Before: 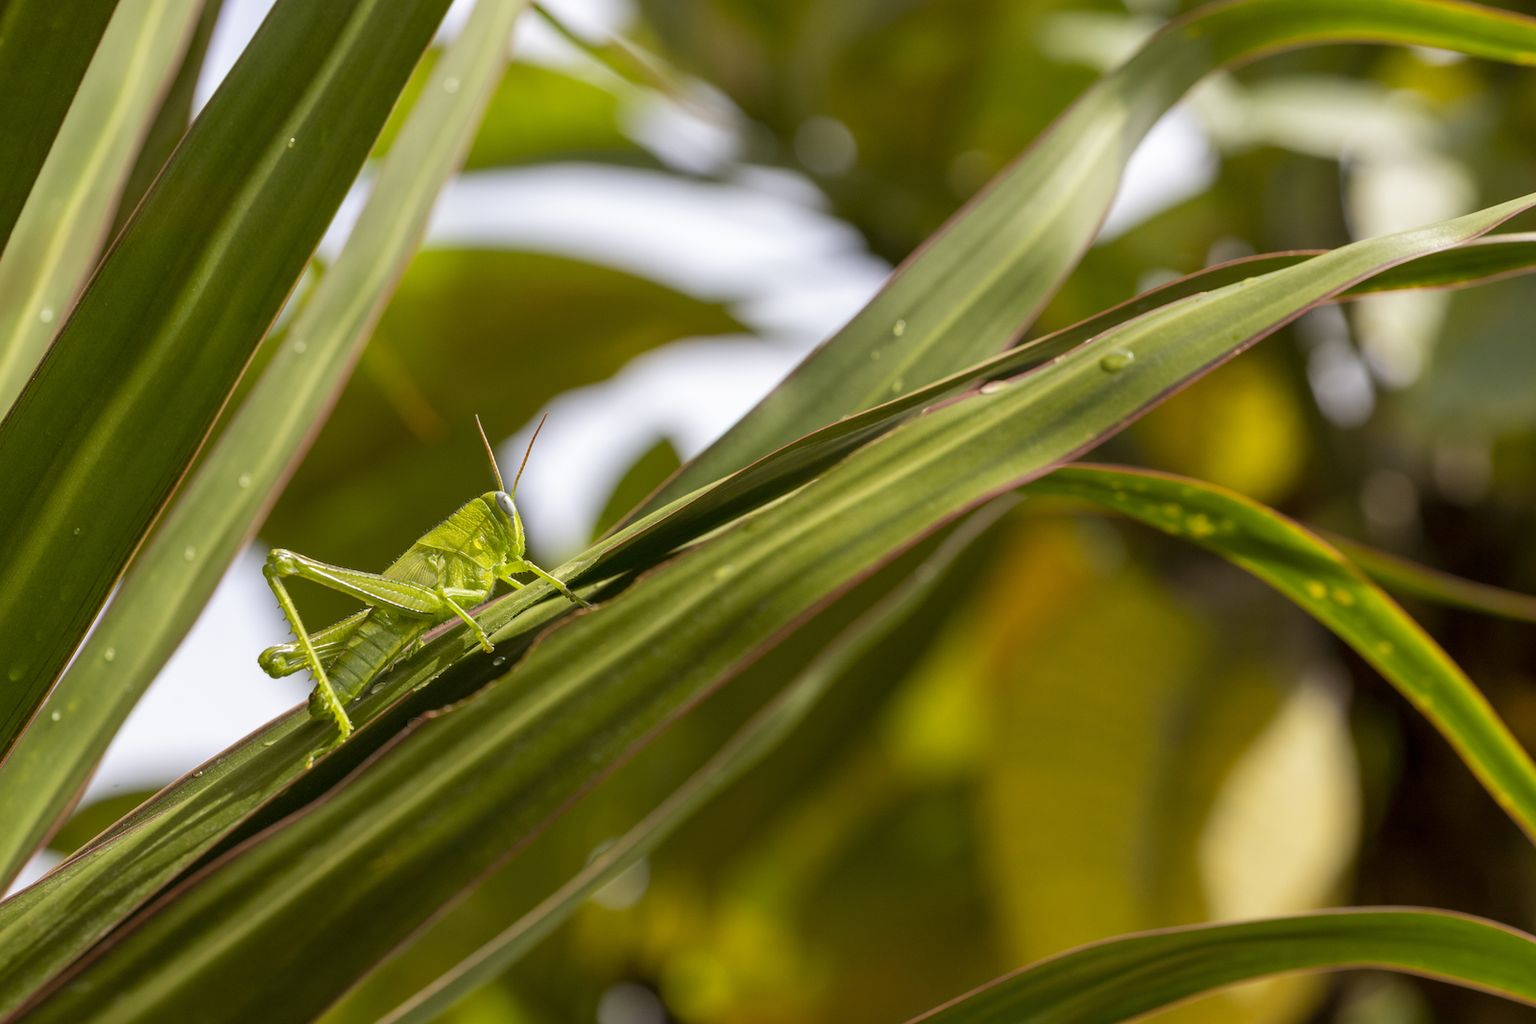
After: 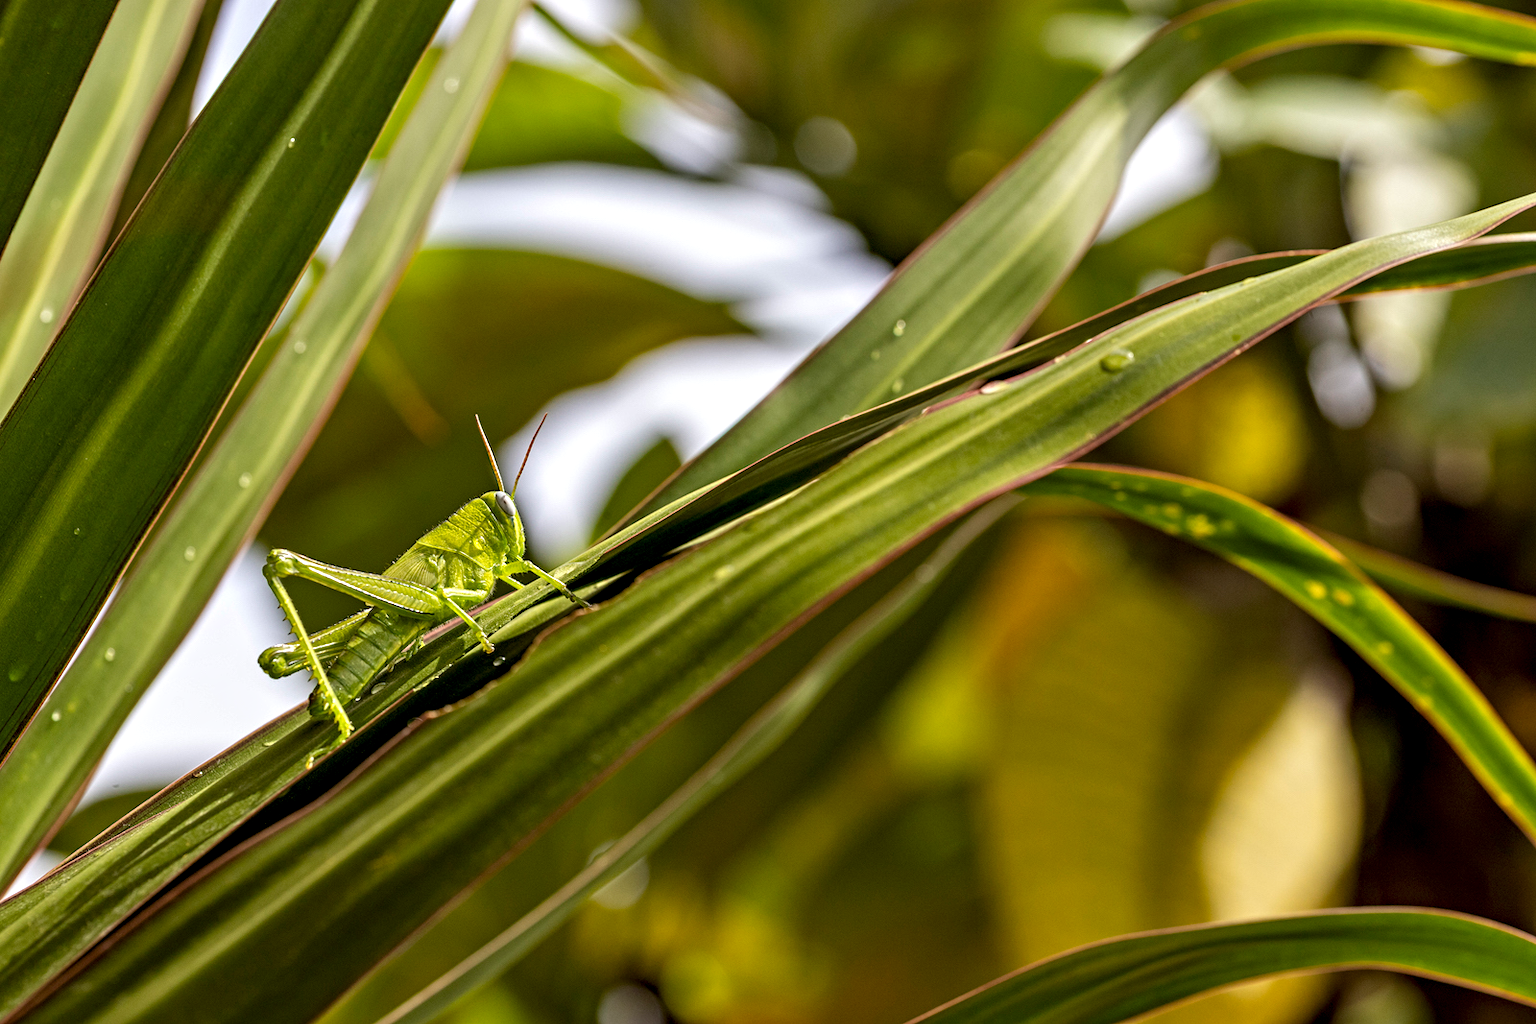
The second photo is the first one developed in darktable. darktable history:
contrast equalizer: octaves 7, y [[0.506, 0.531, 0.562, 0.606, 0.638, 0.669], [0.5 ×6], [0.5 ×6], [0 ×6], [0 ×6]]
haze removal: compatibility mode true, adaptive false
